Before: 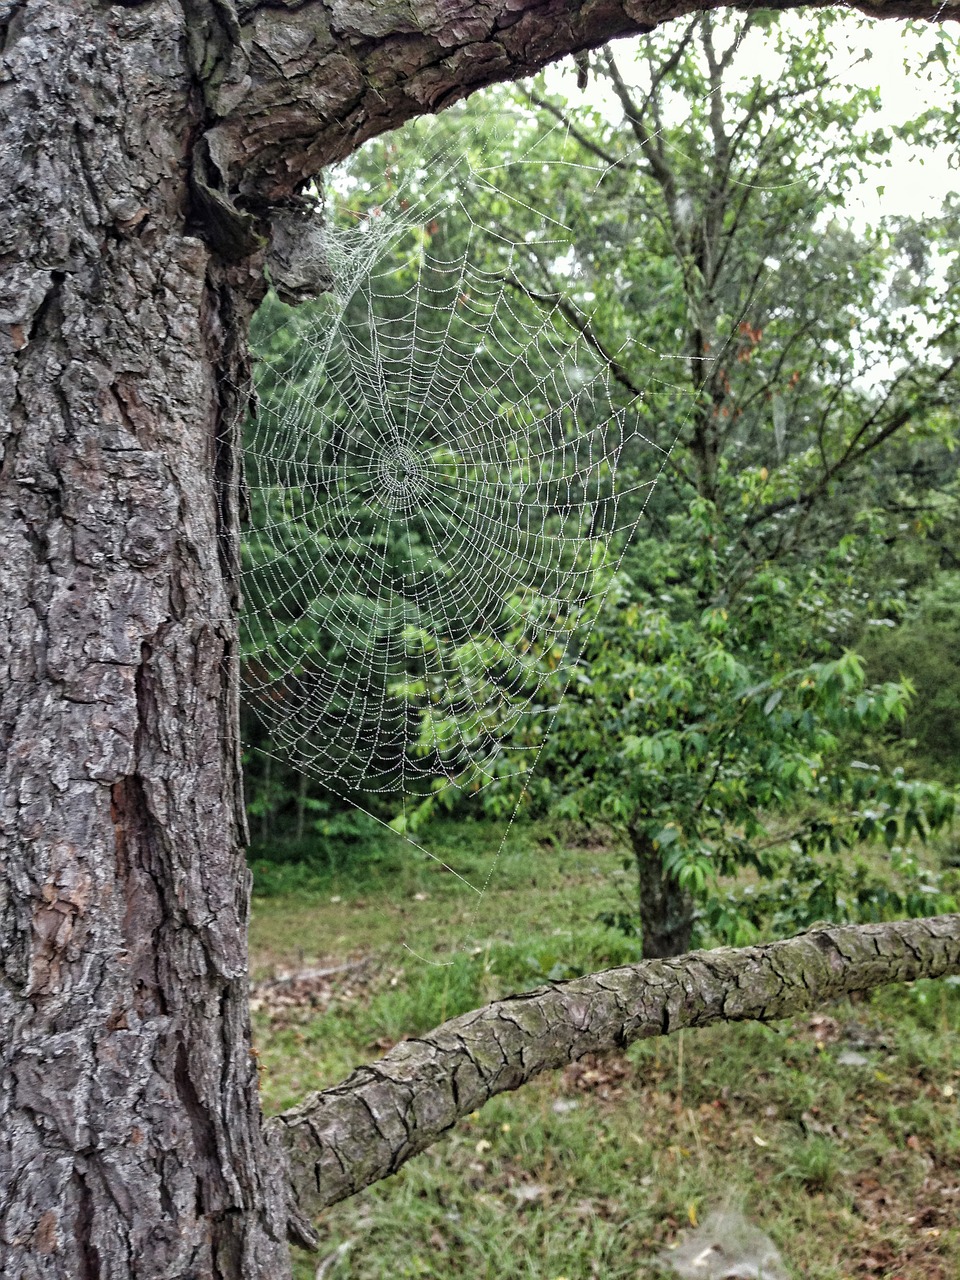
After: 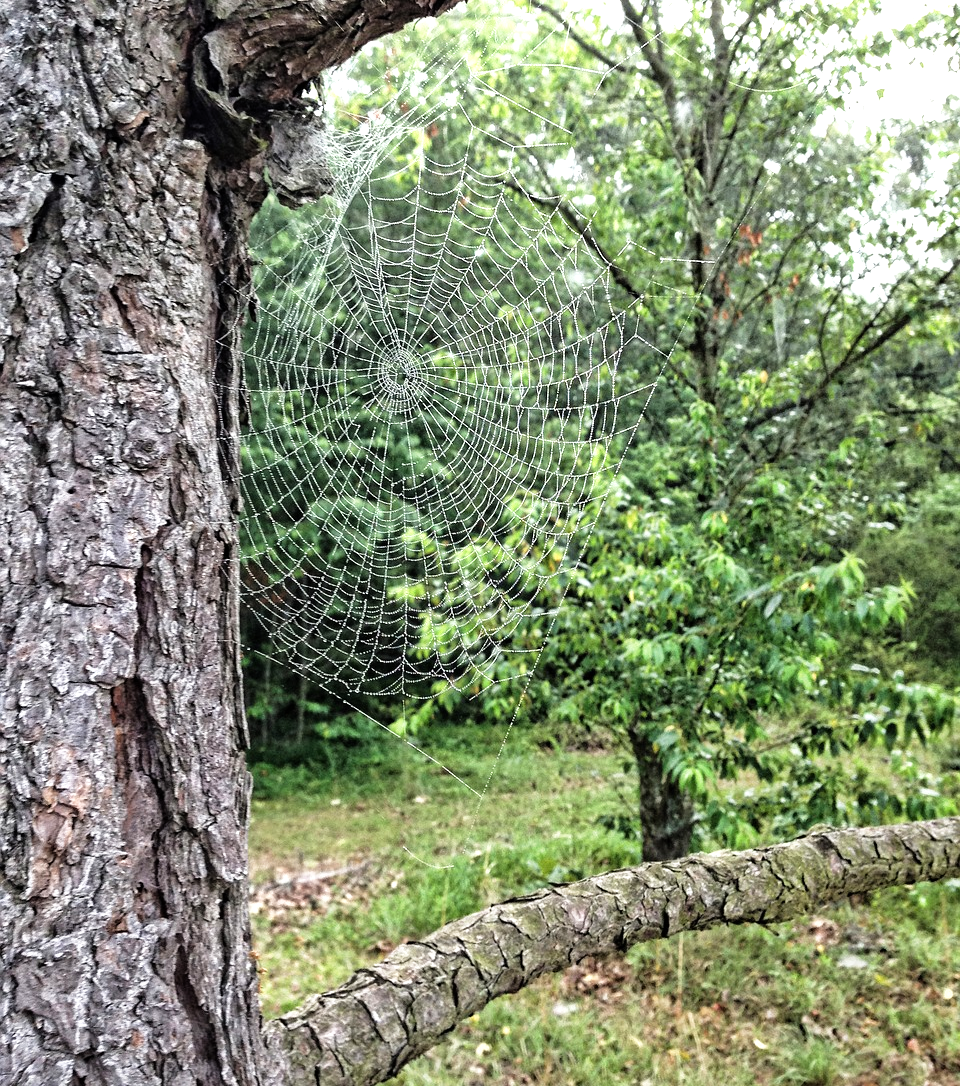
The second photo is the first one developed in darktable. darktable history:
tone curve: curves: ch0 [(0, 0) (0.003, 0.003) (0.011, 0.012) (0.025, 0.026) (0.044, 0.047) (0.069, 0.073) (0.1, 0.105) (0.136, 0.143) (0.177, 0.187) (0.224, 0.237) (0.277, 0.293) (0.335, 0.354) (0.399, 0.422) (0.468, 0.495) (0.543, 0.574) (0.623, 0.659) (0.709, 0.749) (0.801, 0.846) (0.898, 0.932) (1, 1)], preserve colors none
tone equalizer: -8 EV -0.761 EV, -7 EV -0.705 EV, -6 EV -0.634 EV, -5 EV -0.394 EV, -3 EV 0.365 EV, -2 EV 0.6 EV, -1 EV 0.696 EV, +0 EV 0.747 EV
crop: top 7.622%, bottom 7.53%
